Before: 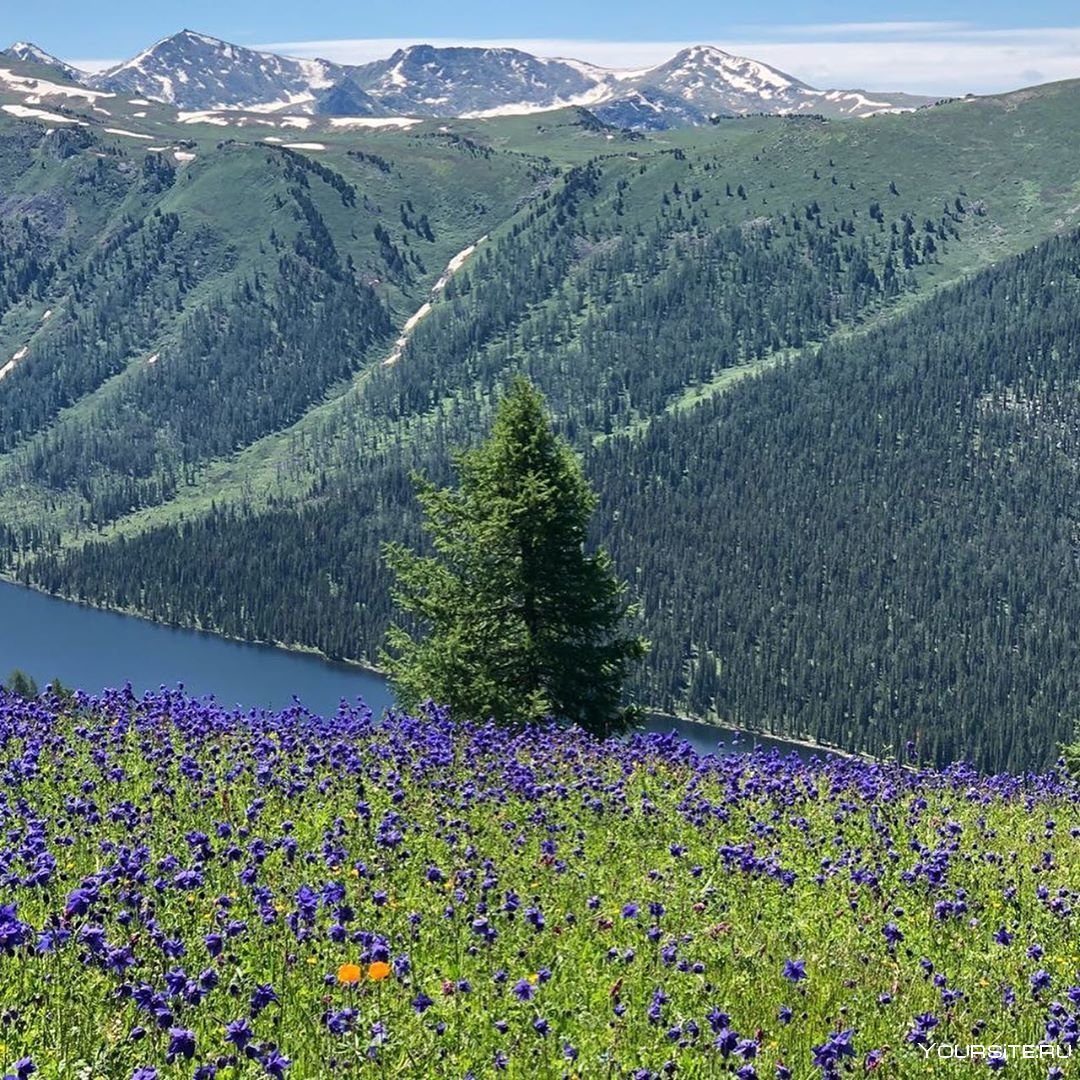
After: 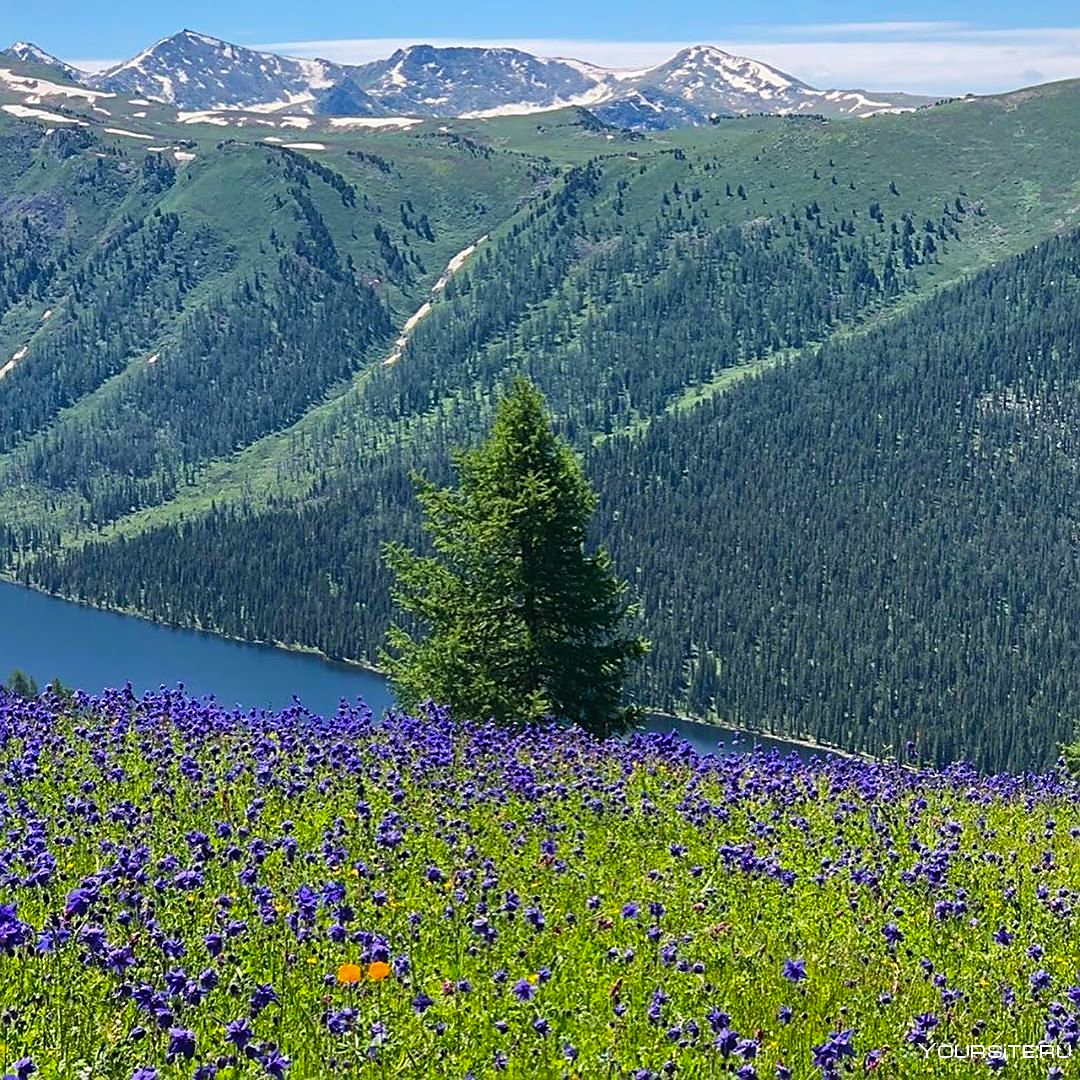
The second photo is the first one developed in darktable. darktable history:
contrast equalizer: octaves 7, y [[0.6 ×6], [0.55 ×6], [0 ×6], [0 ×6], [0 ×6]], mix -0.2
color balance rgb: perceptual saturation grading › global saturation 25%, global vibrance 20%
sharpen: on, module defaults
